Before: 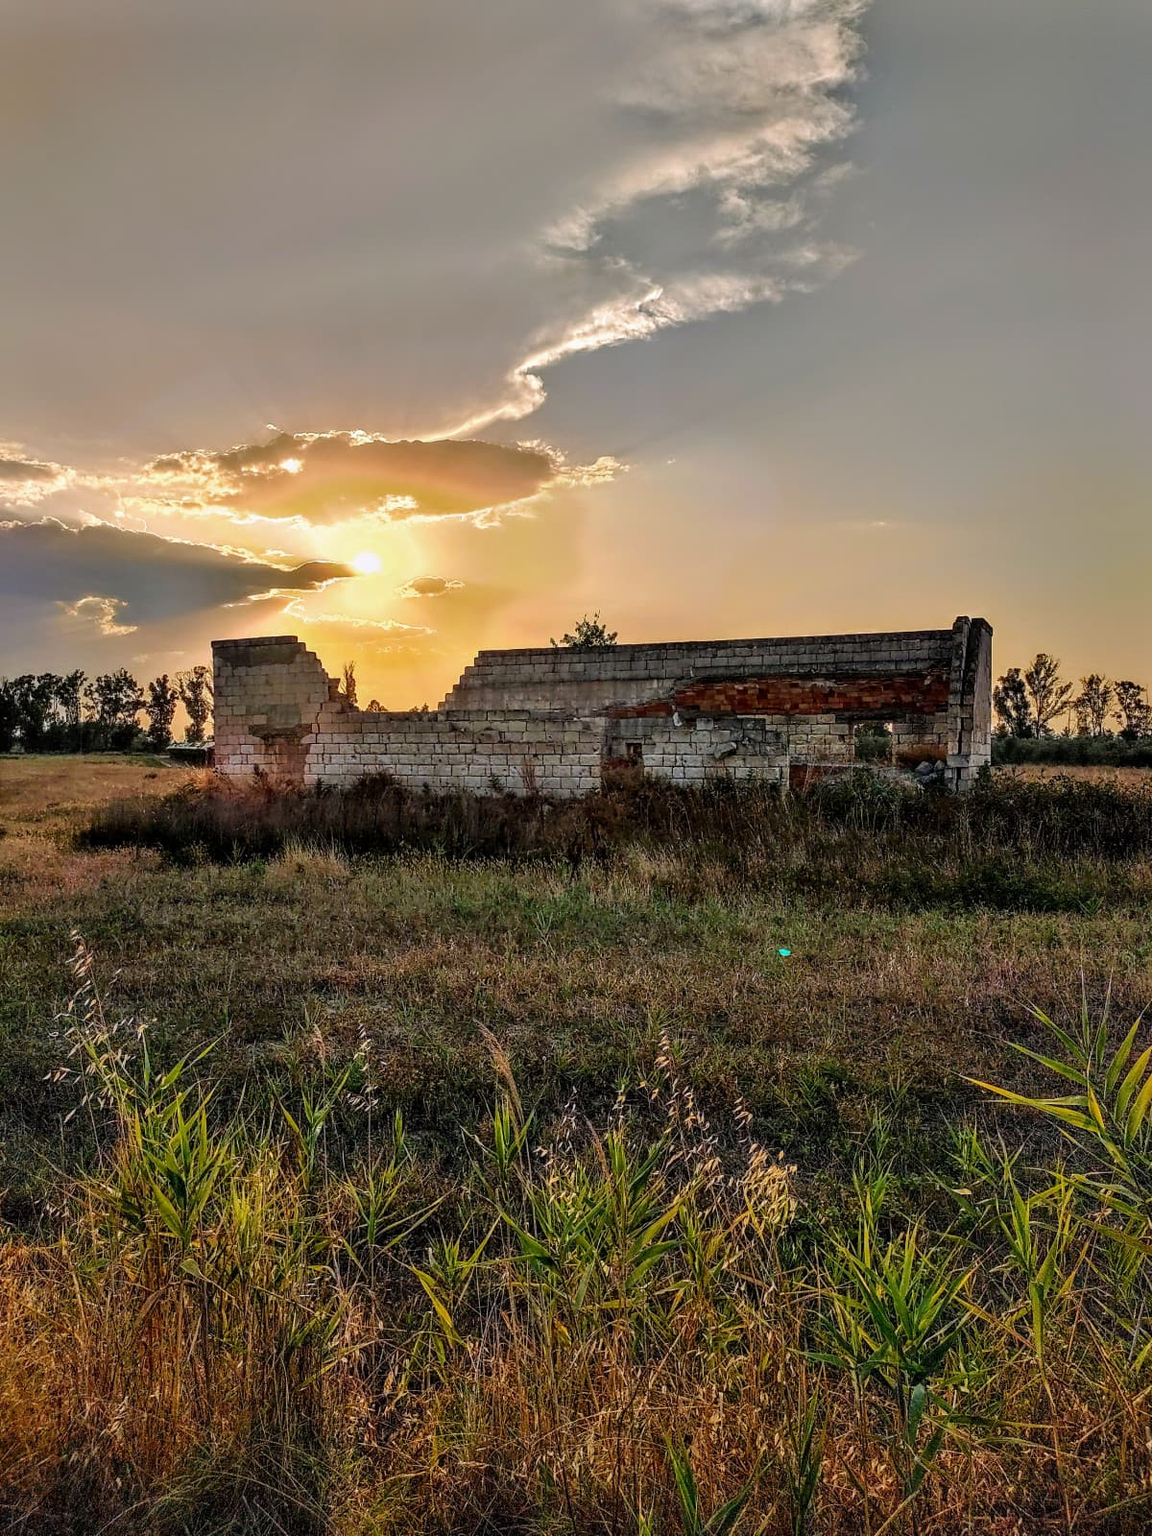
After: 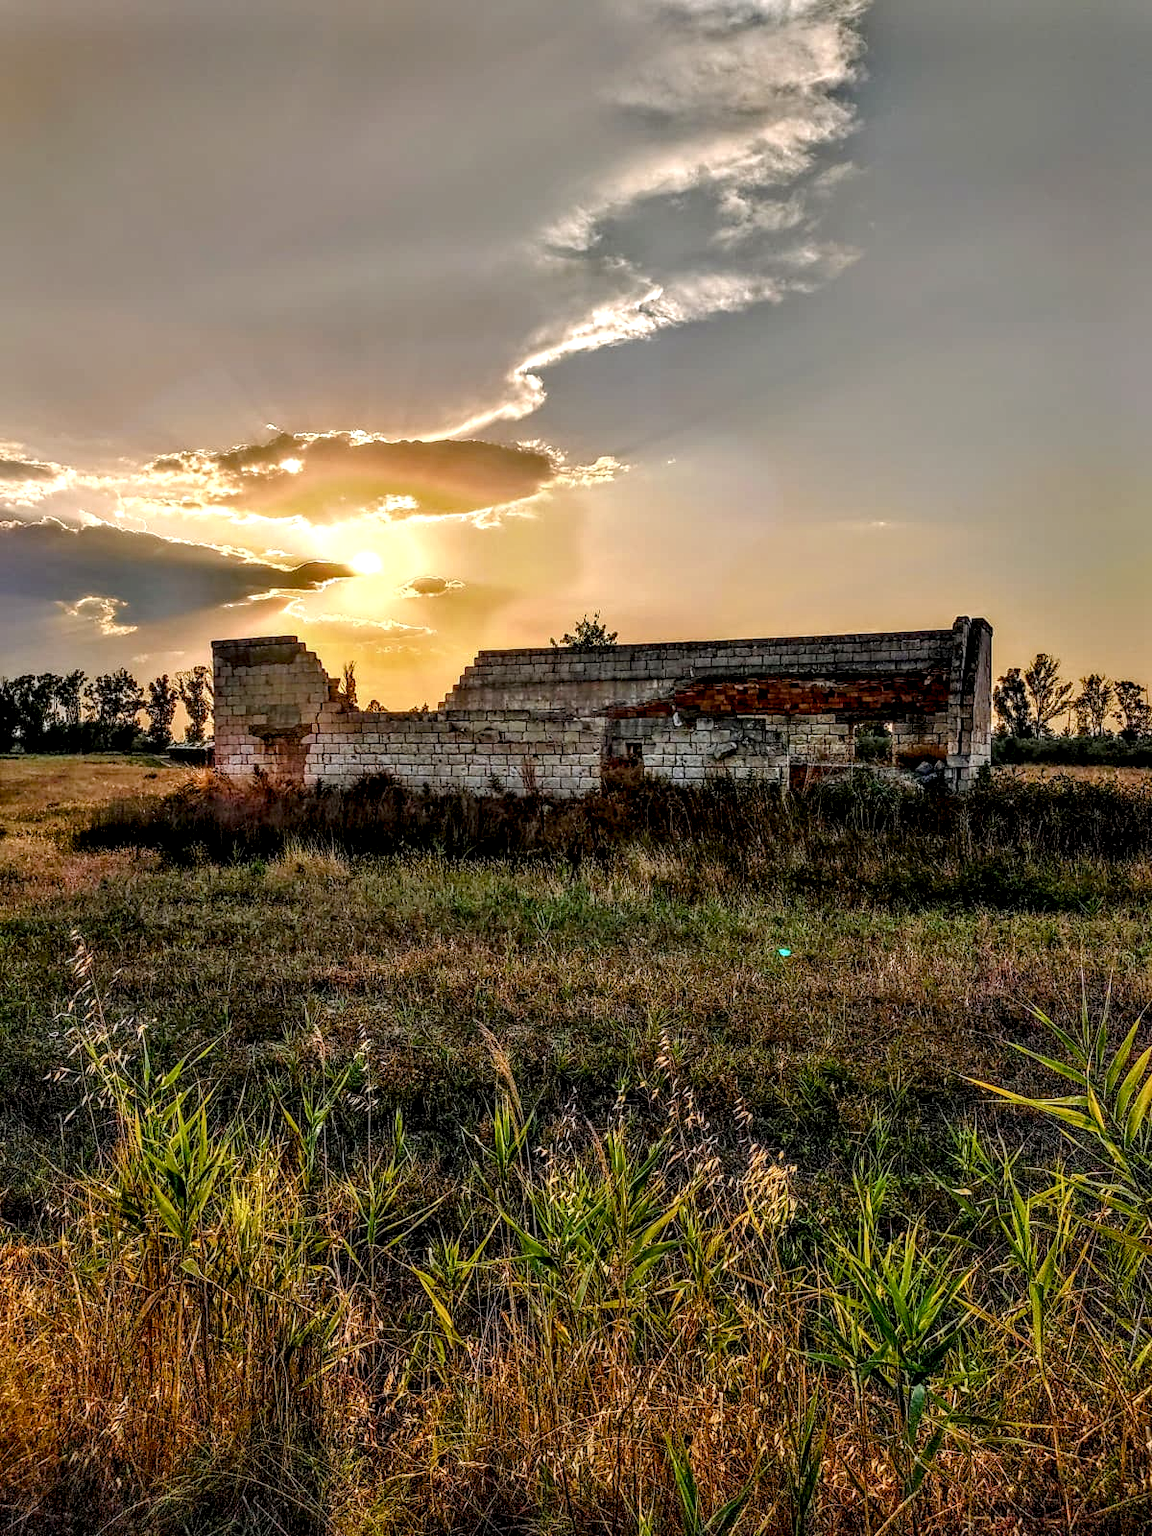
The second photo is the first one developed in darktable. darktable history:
color balance rgb: perceptual saturation grading › global saturation 20%, perceptual saturation grading › highlights -25%, perceptual saturation grading › shadows 25%
local contrast: detail 160%
